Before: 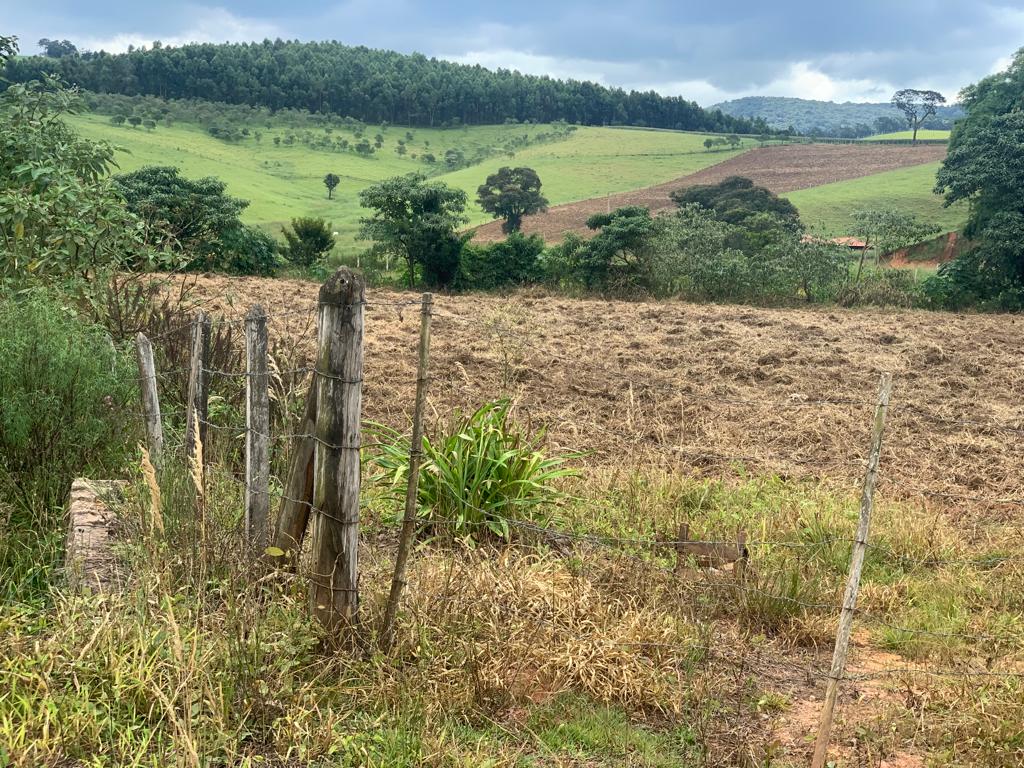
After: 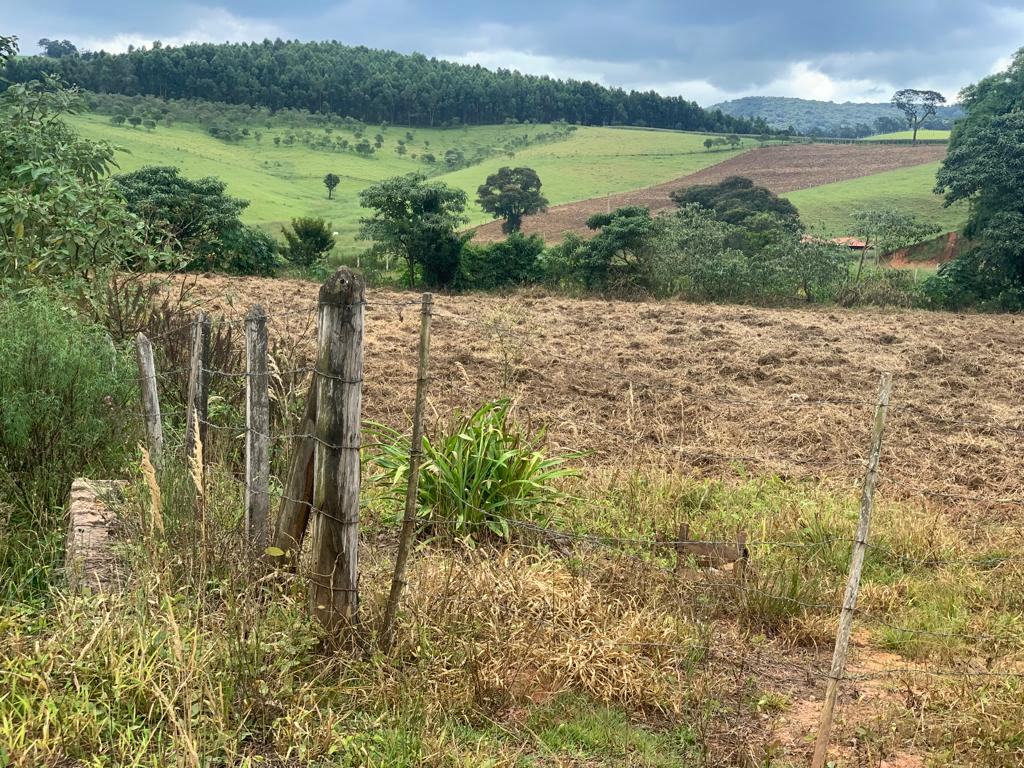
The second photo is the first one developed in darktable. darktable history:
shadows and highlights: shadows 59.91, soften with gaussian
